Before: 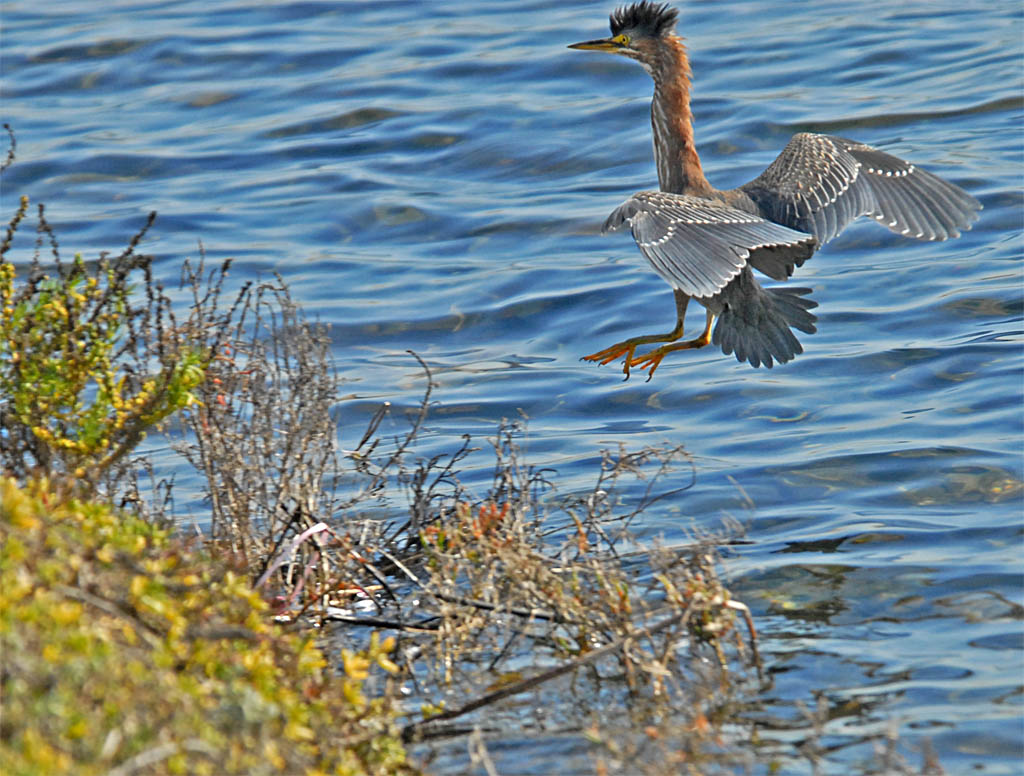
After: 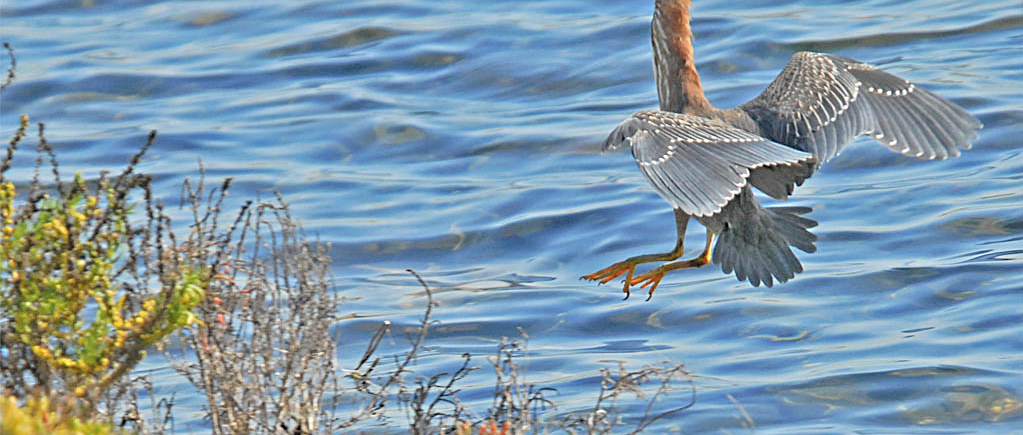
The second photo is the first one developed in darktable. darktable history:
contrast brightness saturation: brightness 0.15
crop and rotate: top 10.512%, bottom 33.354%
sharpen: amount 0.212
